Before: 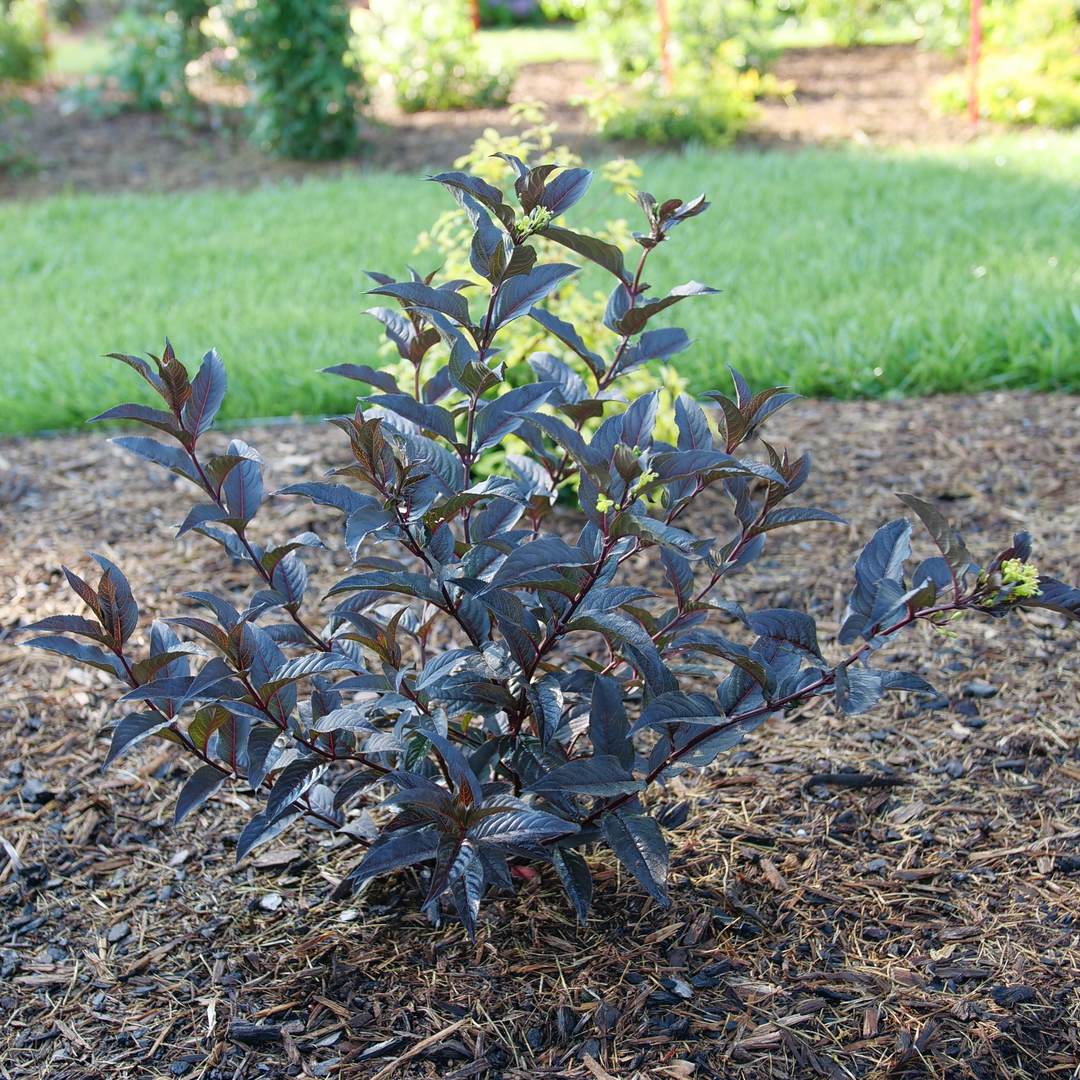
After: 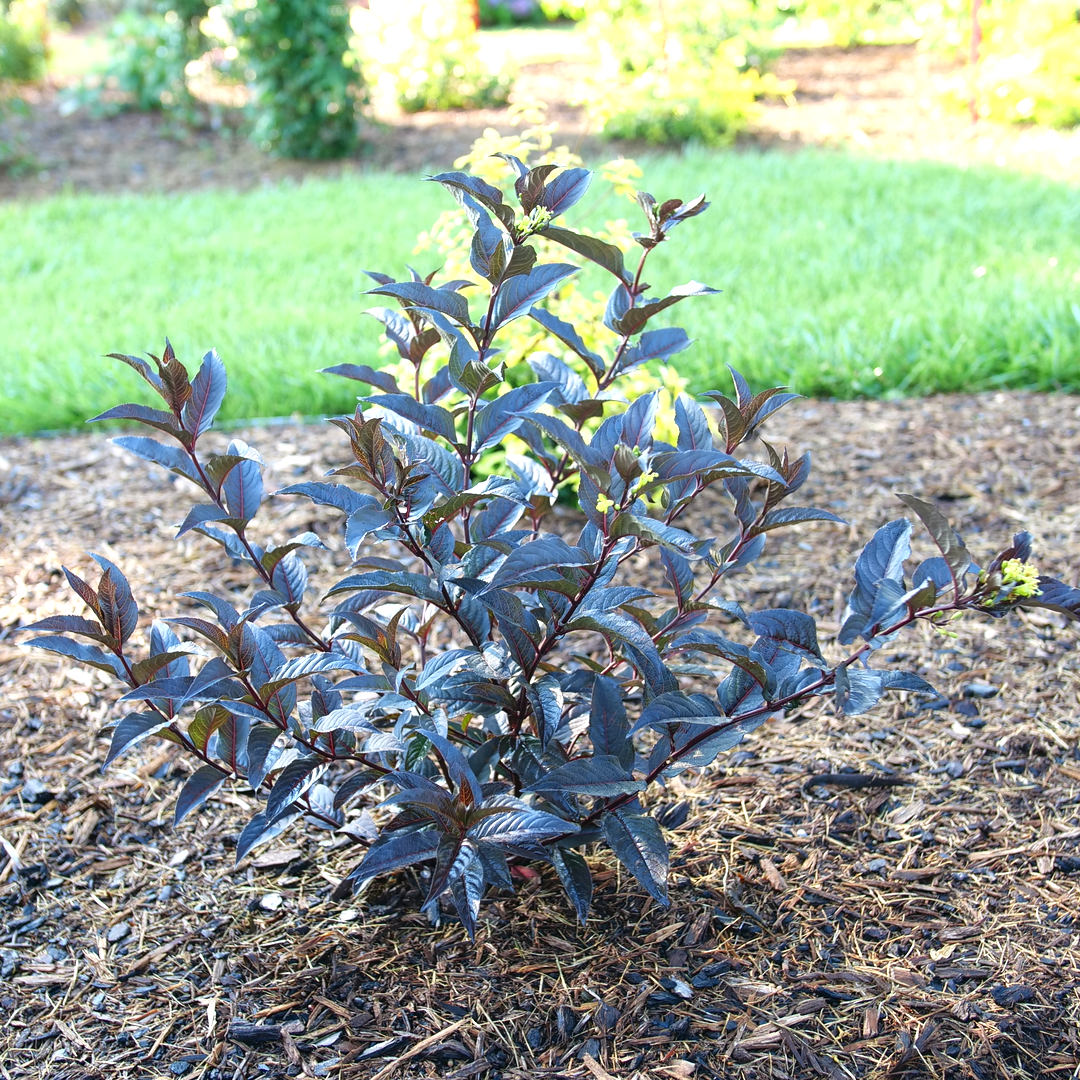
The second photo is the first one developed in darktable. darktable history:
contrast brightness saturation: contrast 0.084, saturation 0.023
exposure: black level correction 0, exposure 0.701 EV, compensate exposure bias true, compensate highlight preservation false
color zones: curves: ch0 [(0.068, 0.464) (0.25, 0.5) (0.48, 0.508) (0.75, 0.536) (0.886, 0.476) (0.967, 0.456)]; ch1 [(0.066, 0.456) (0.25, 0.5) (0.616, 0.508) (0.746, 0.56) (0.934, 0.444)]
